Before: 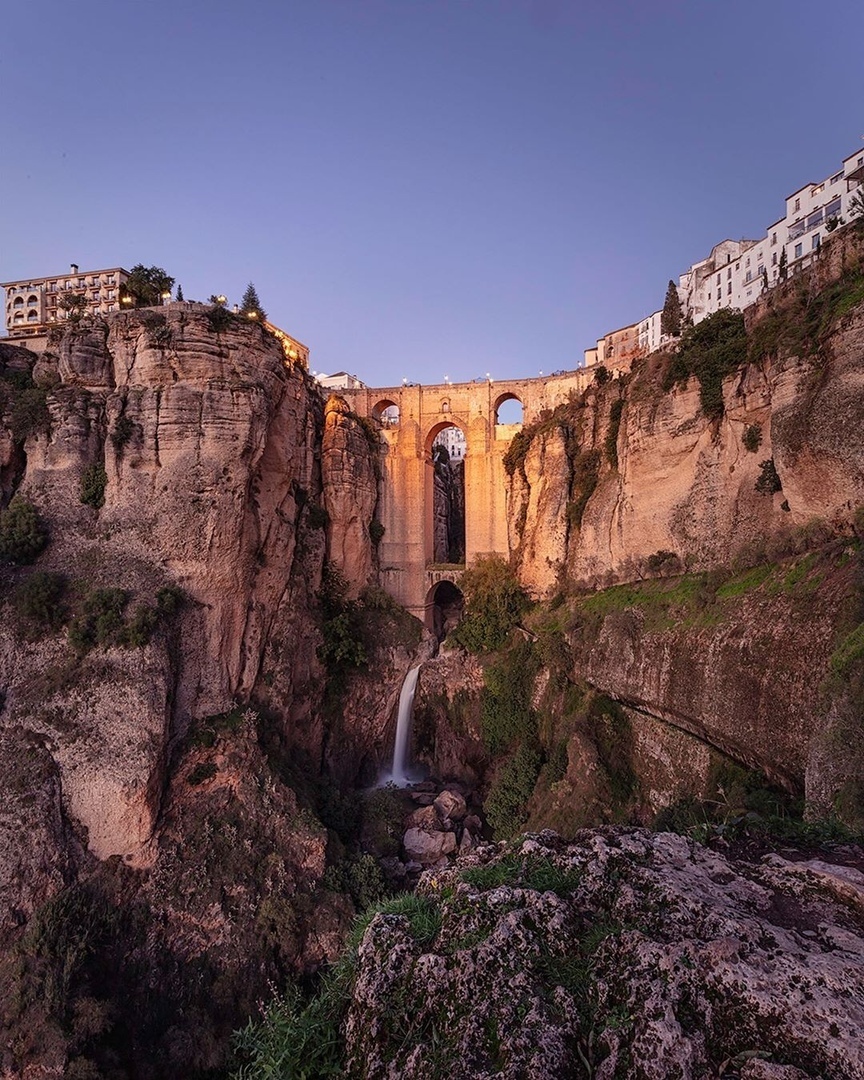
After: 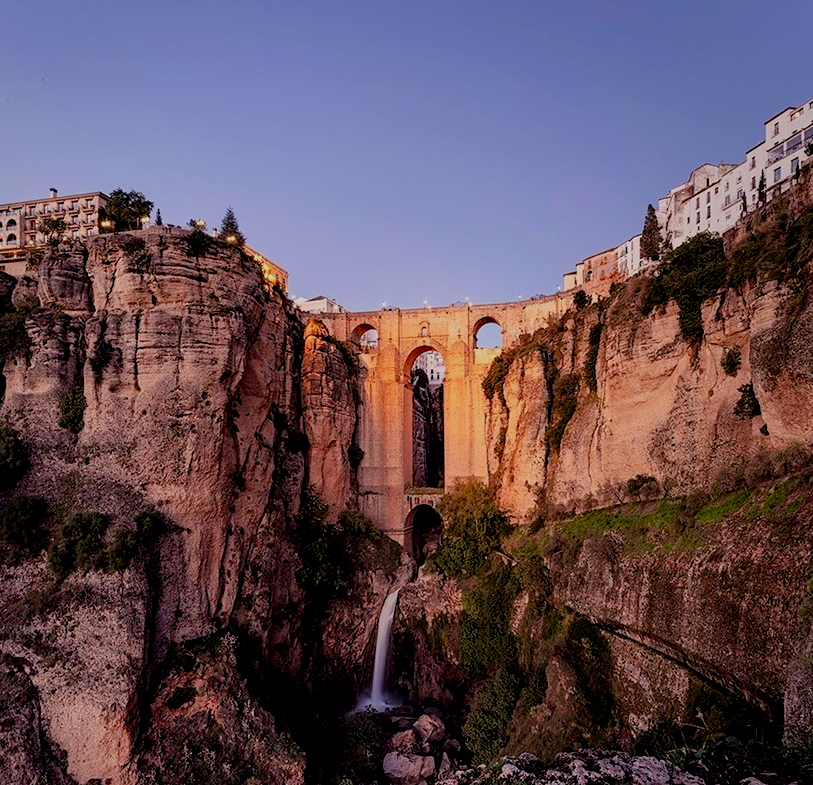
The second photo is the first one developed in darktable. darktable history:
contrast brightness saturation: contrast 0.041, saturation 0.162
crop: left 2.543%, top 7.113%, right 3.258%, bottom 20.18%
exposure: black level correction 0.01, compensate highlight preservation false
filmic rgb: black relative exposure -7.65 EV, white relative exposure 4.56 EV, hardness 3.61
